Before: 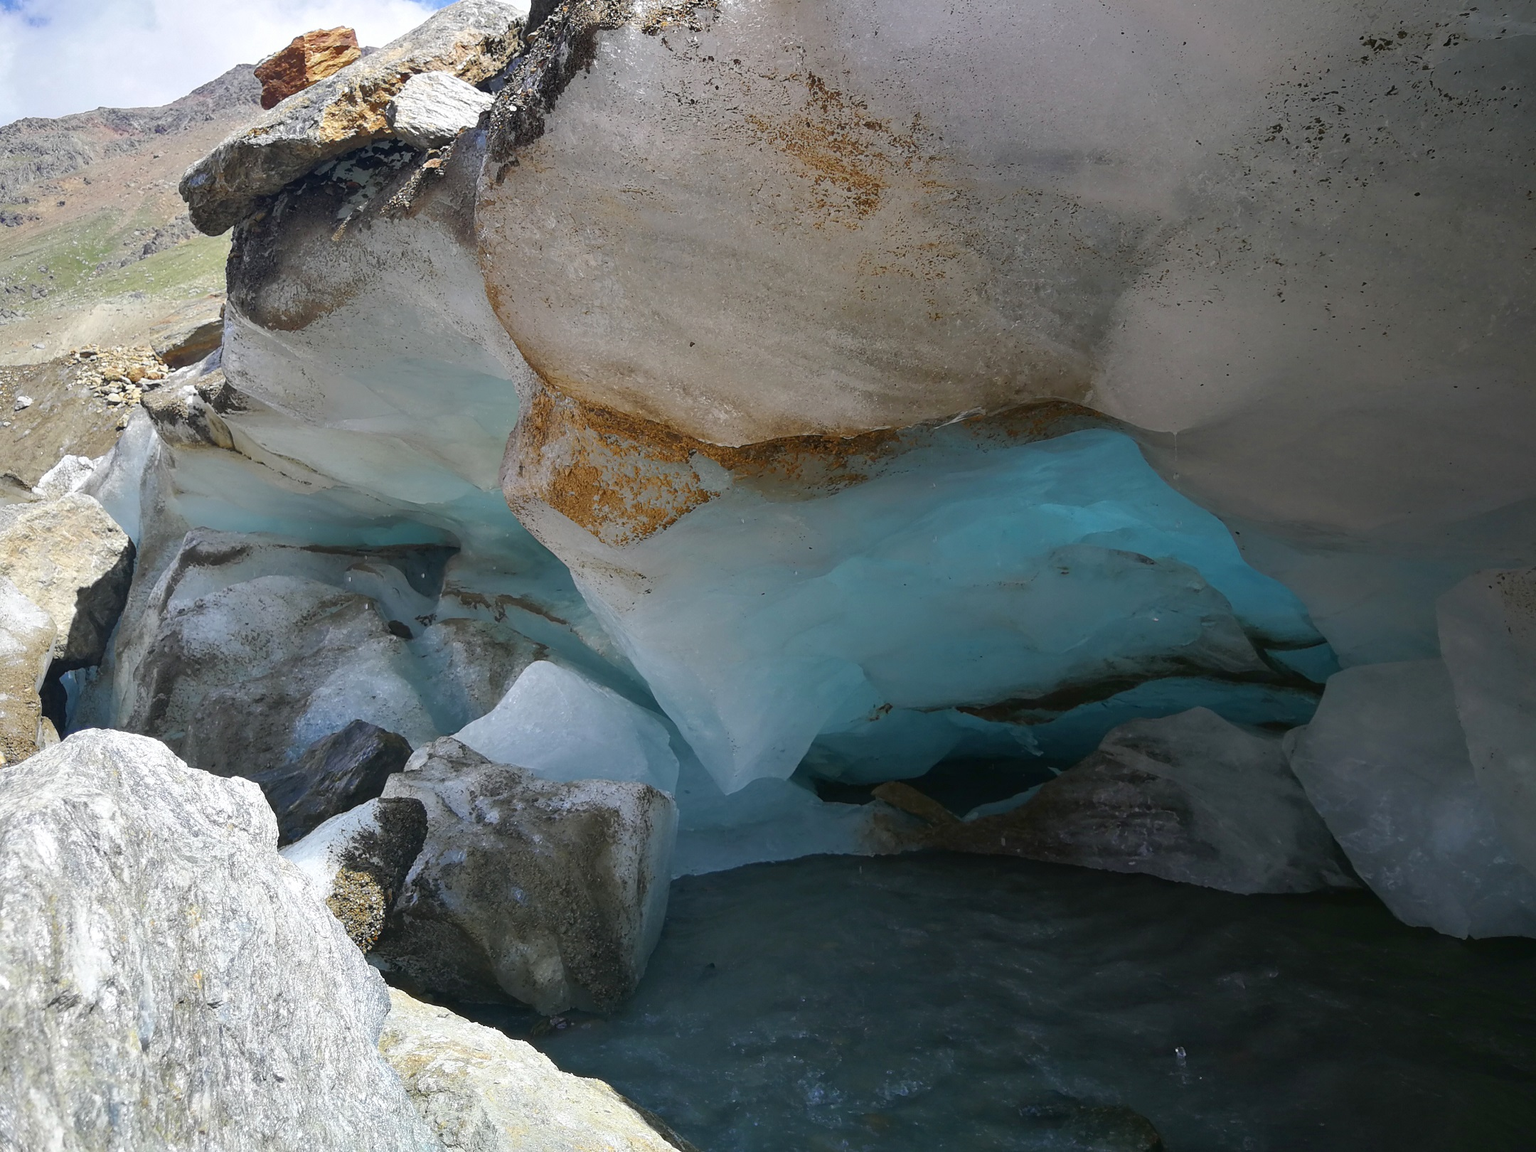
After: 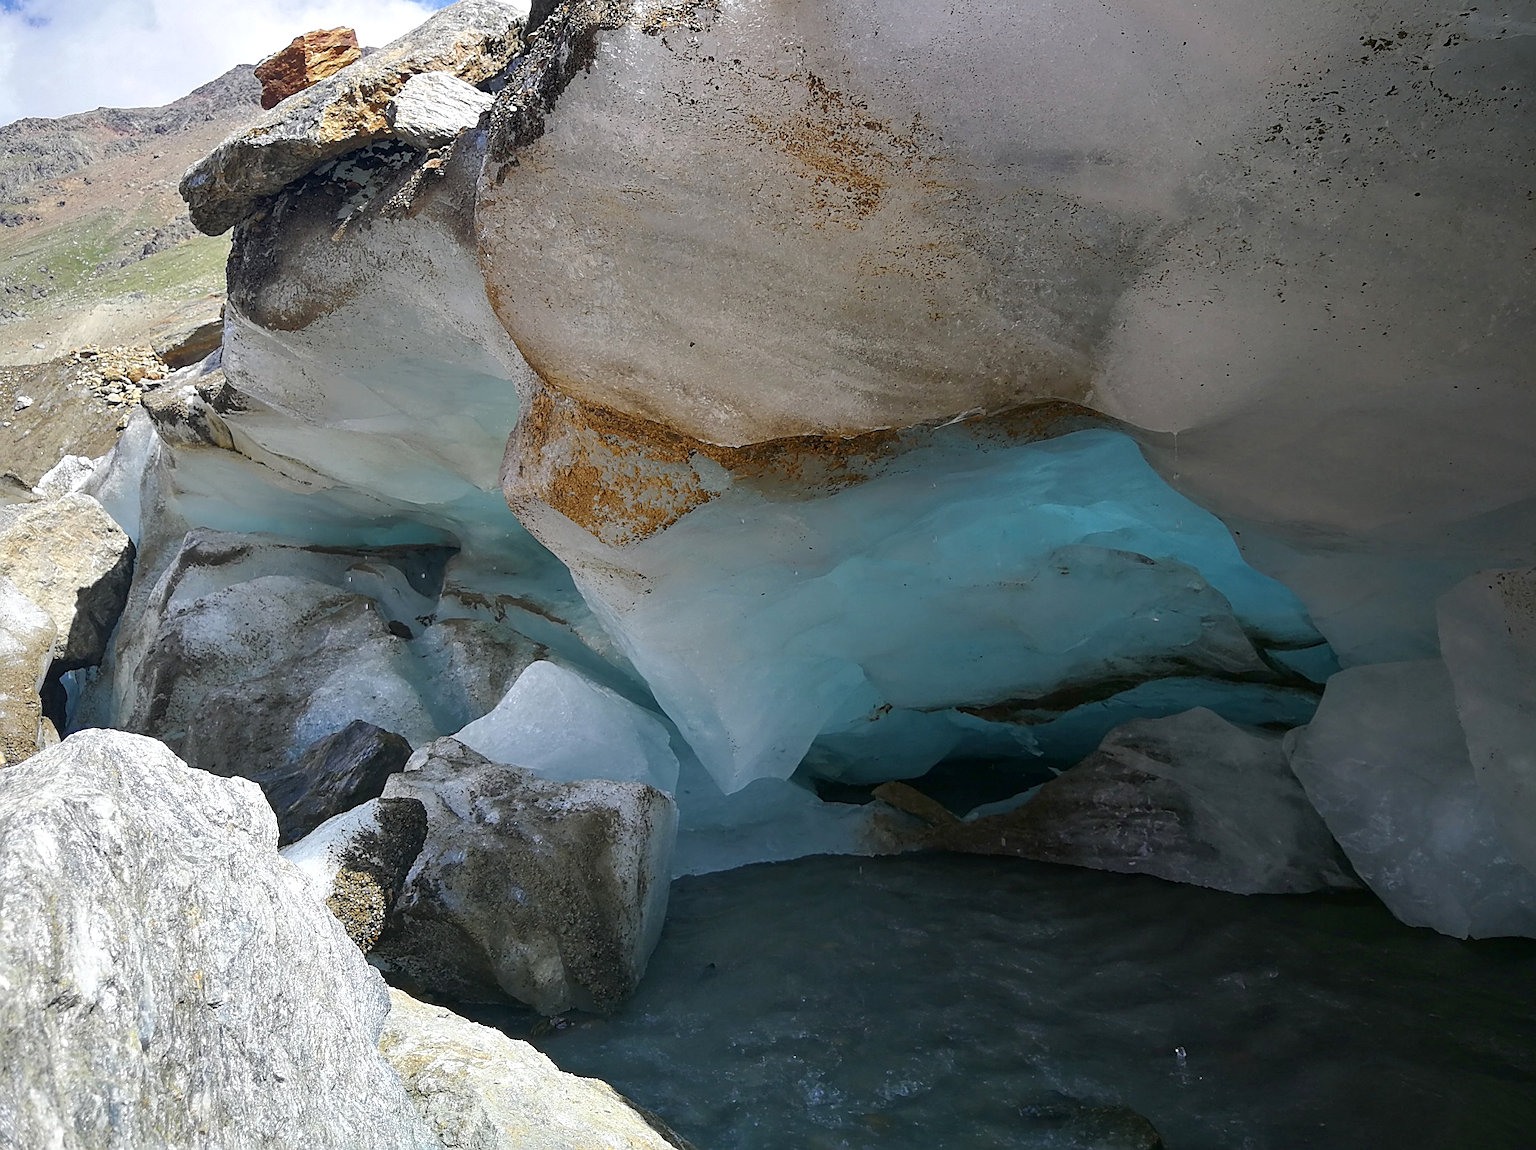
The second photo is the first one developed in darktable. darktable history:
sharpen: on, module defaults
local contrast: highlights 105%, shadows 101%, detail 120%, midtone range 0.2
crop: bottom 0.072%
